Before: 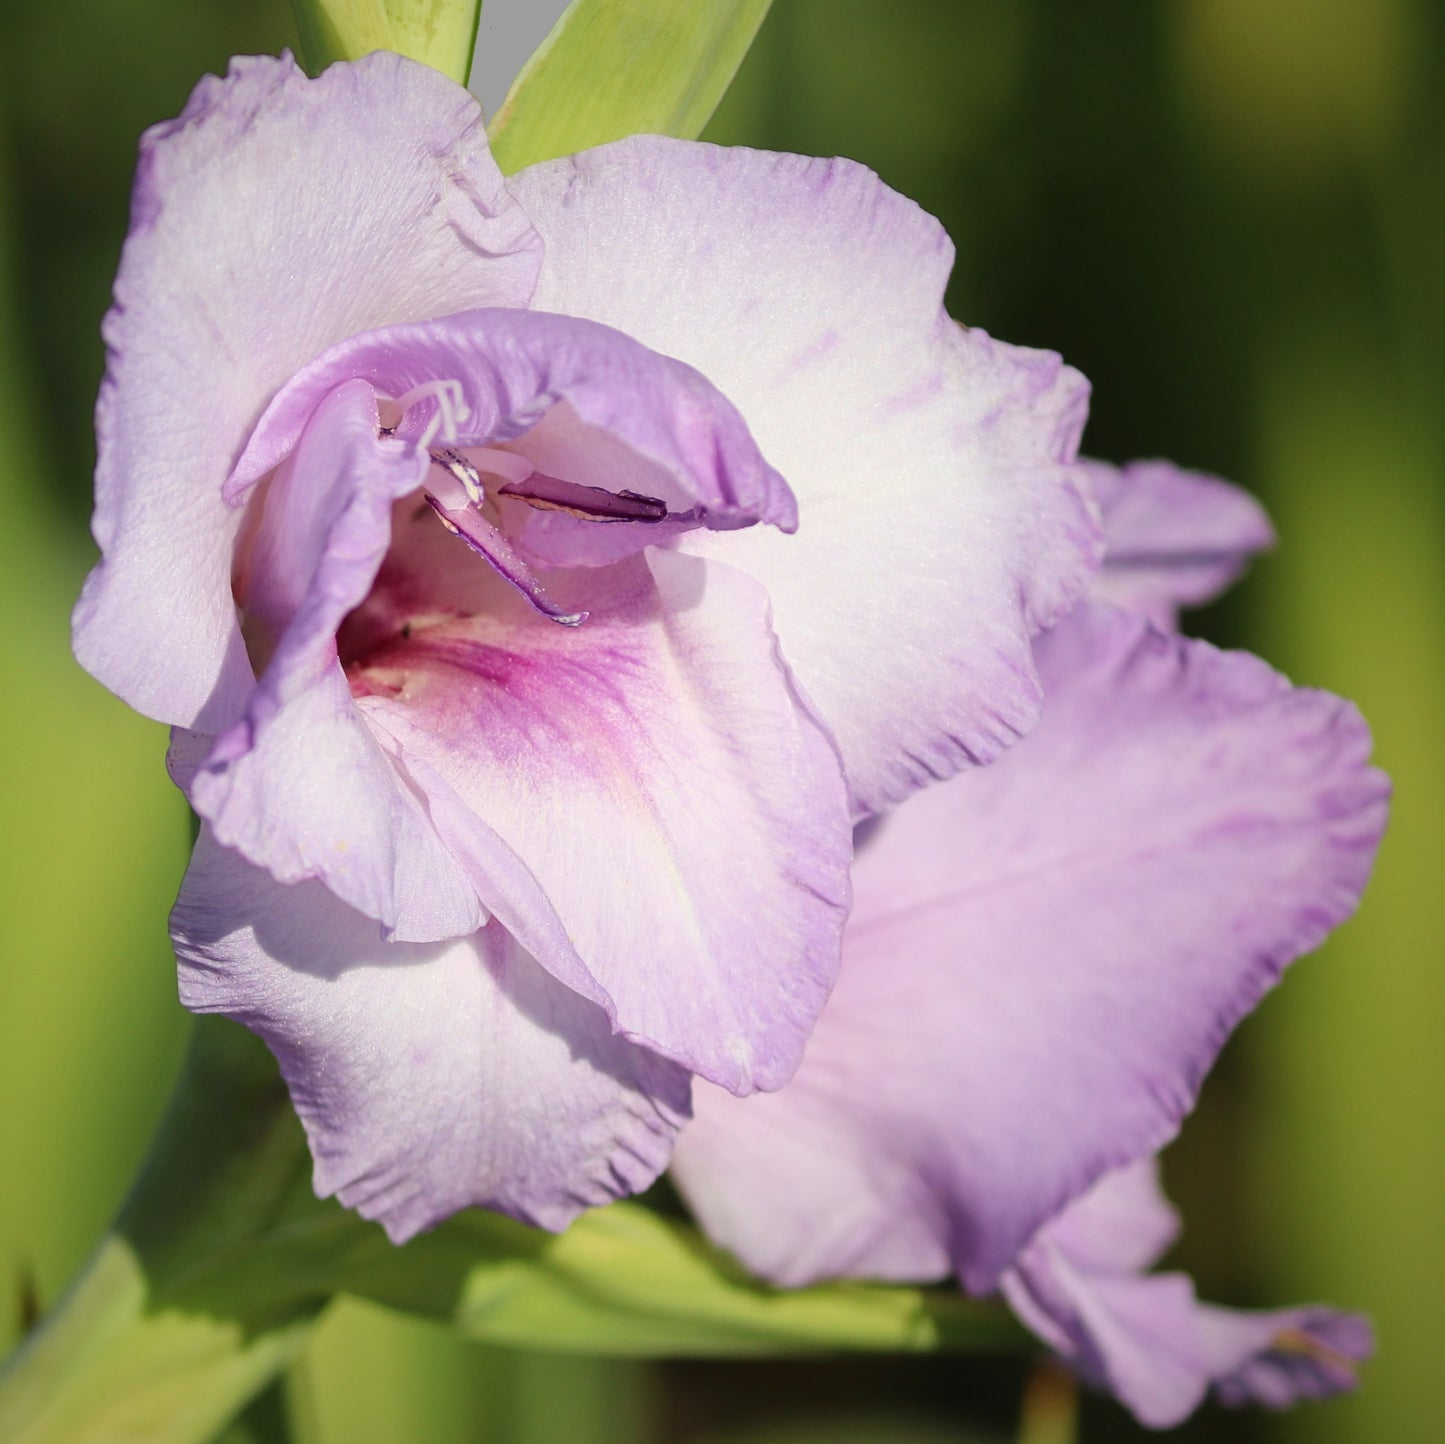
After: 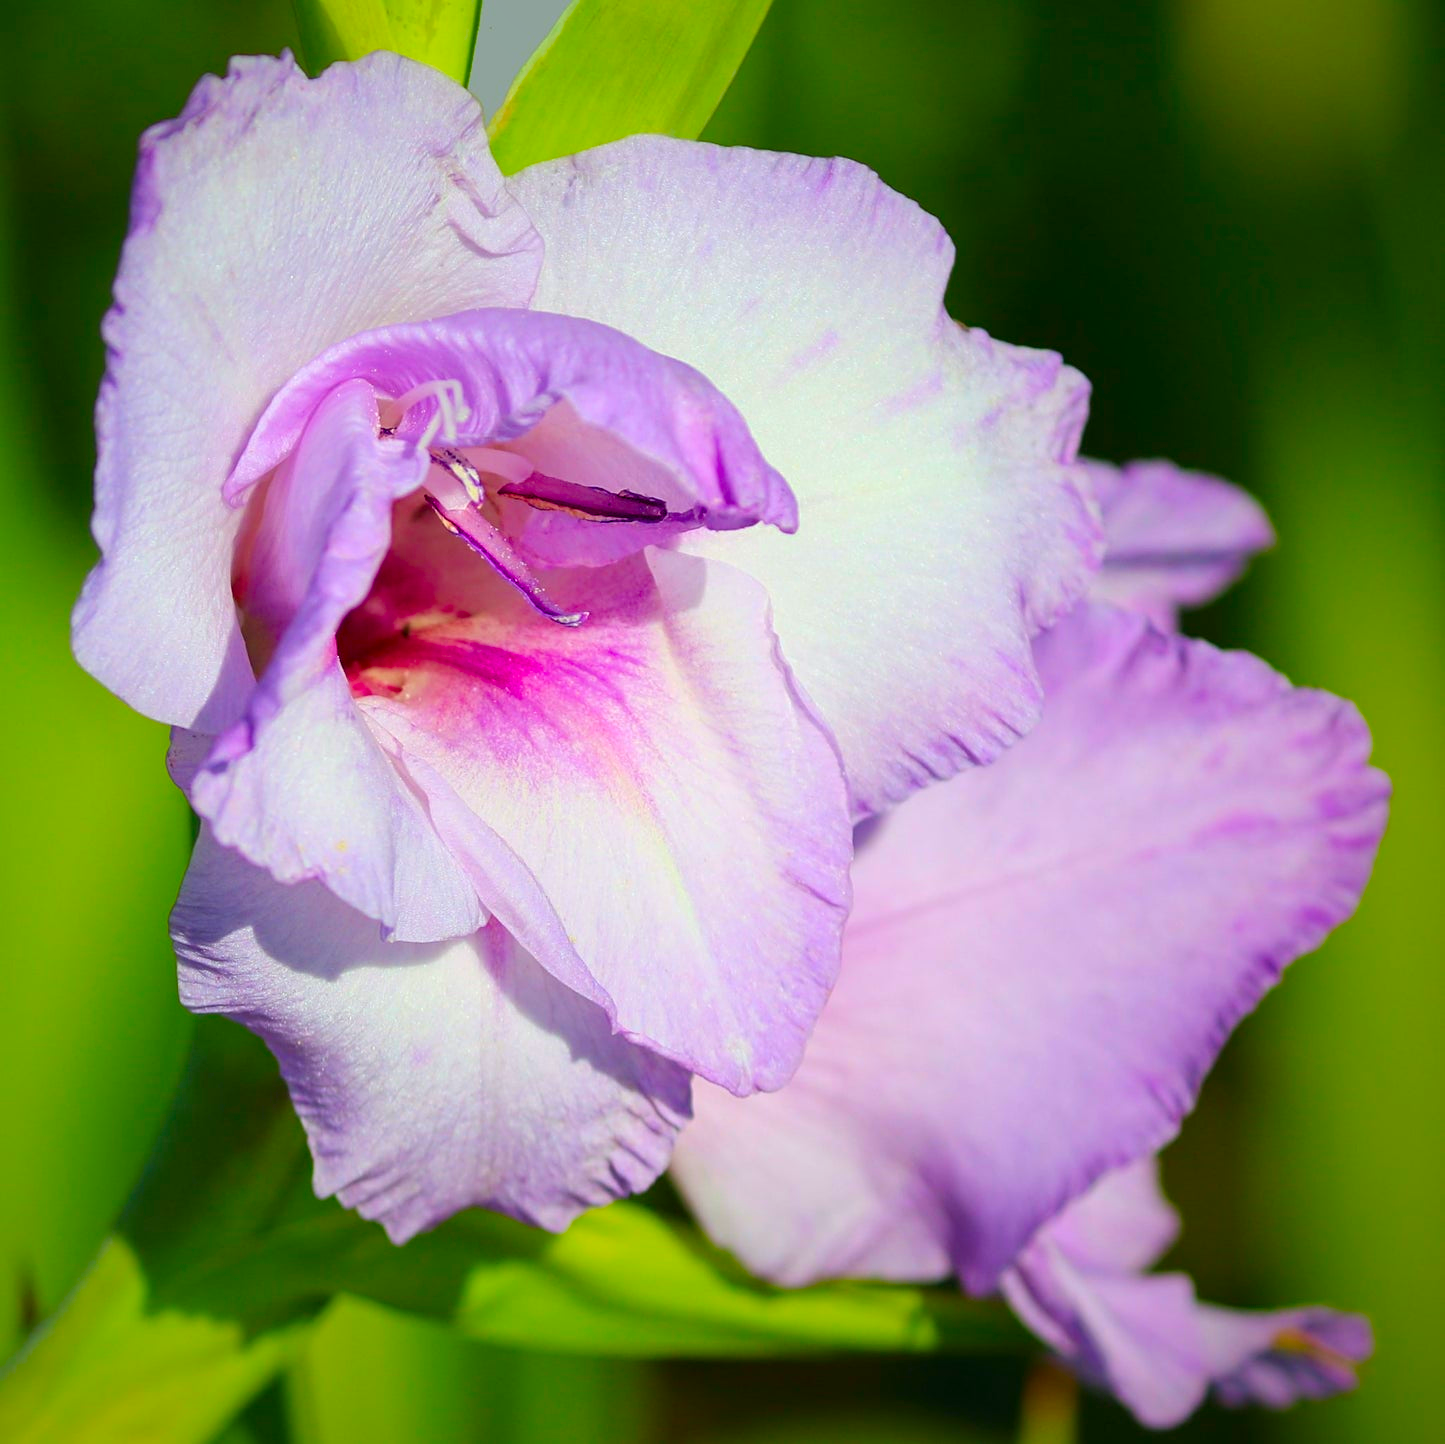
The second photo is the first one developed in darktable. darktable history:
tone equalizer: on, module defaults
sharpen: amount 0.2
color balance rgb: perceptual saturation grading › global saturation 30%, global vibrance 20%
white balance: emerald 1
color correction: highlights a* -7.33, highlights b* 1.26, shadows a* -3.55, saturation 1.4
